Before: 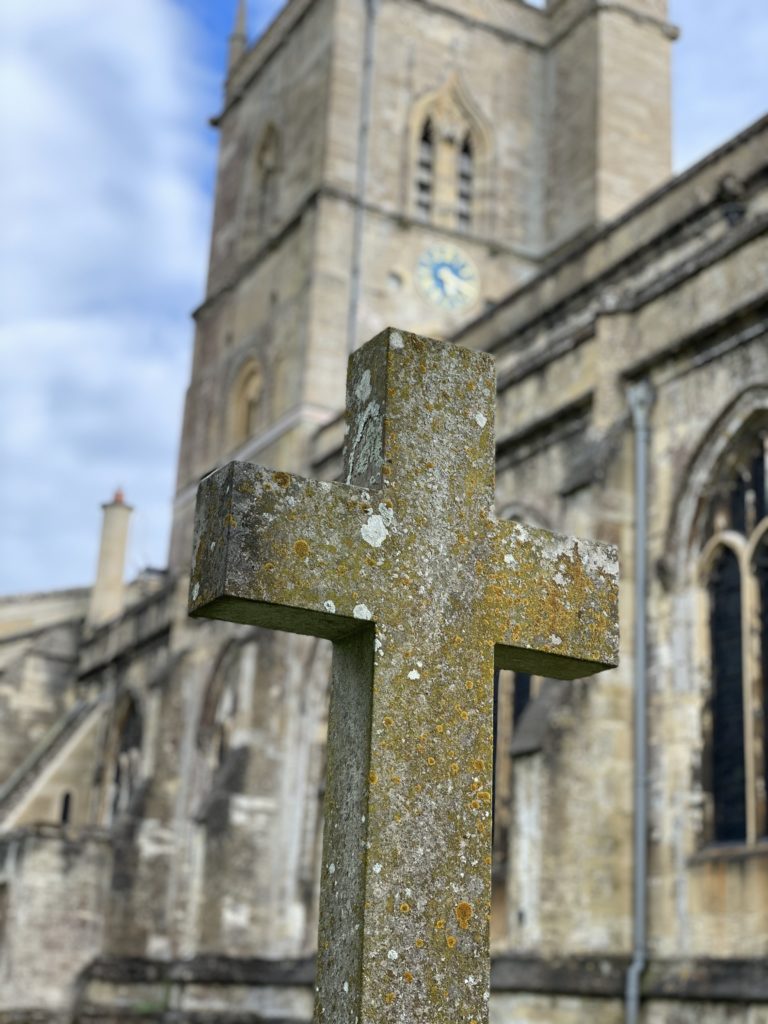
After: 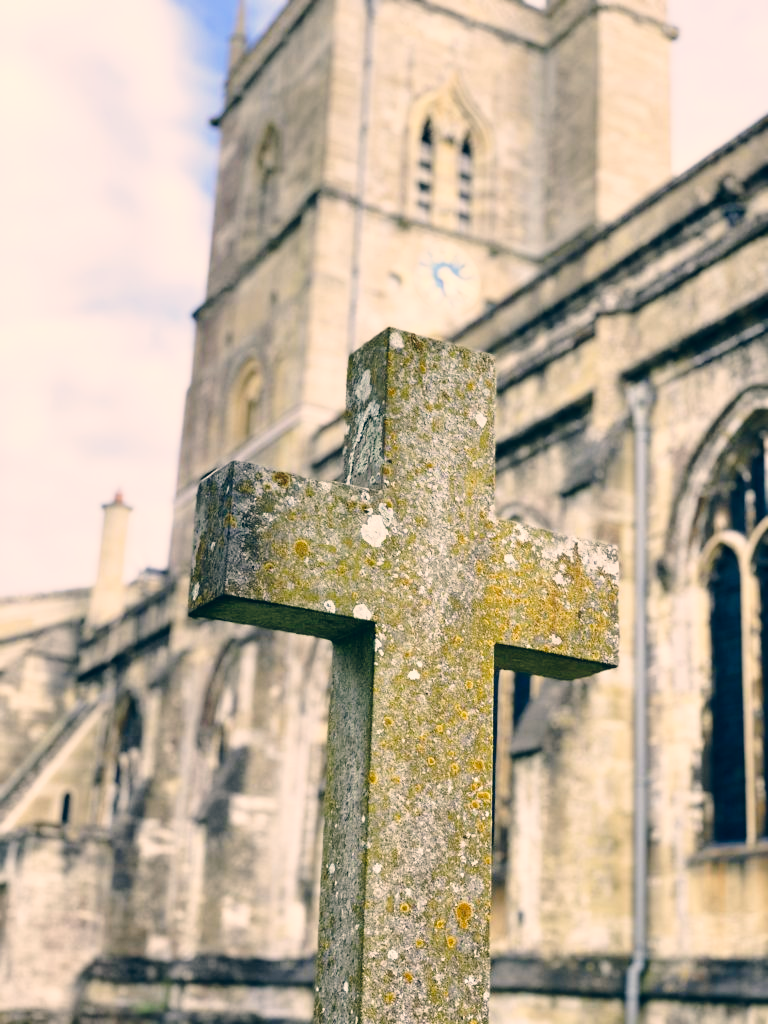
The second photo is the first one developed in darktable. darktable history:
base curve: curves: ch0 [(0, 0) (0.028, 0.03) (0.121, 0.232) (0.46, 0.748) (0.859, 0.968) (1, 1)], preserve colors none
color correction: highlights a* 10.32, highlights b* 14.66, shadows a* -9.59, shadows b* -15.02
